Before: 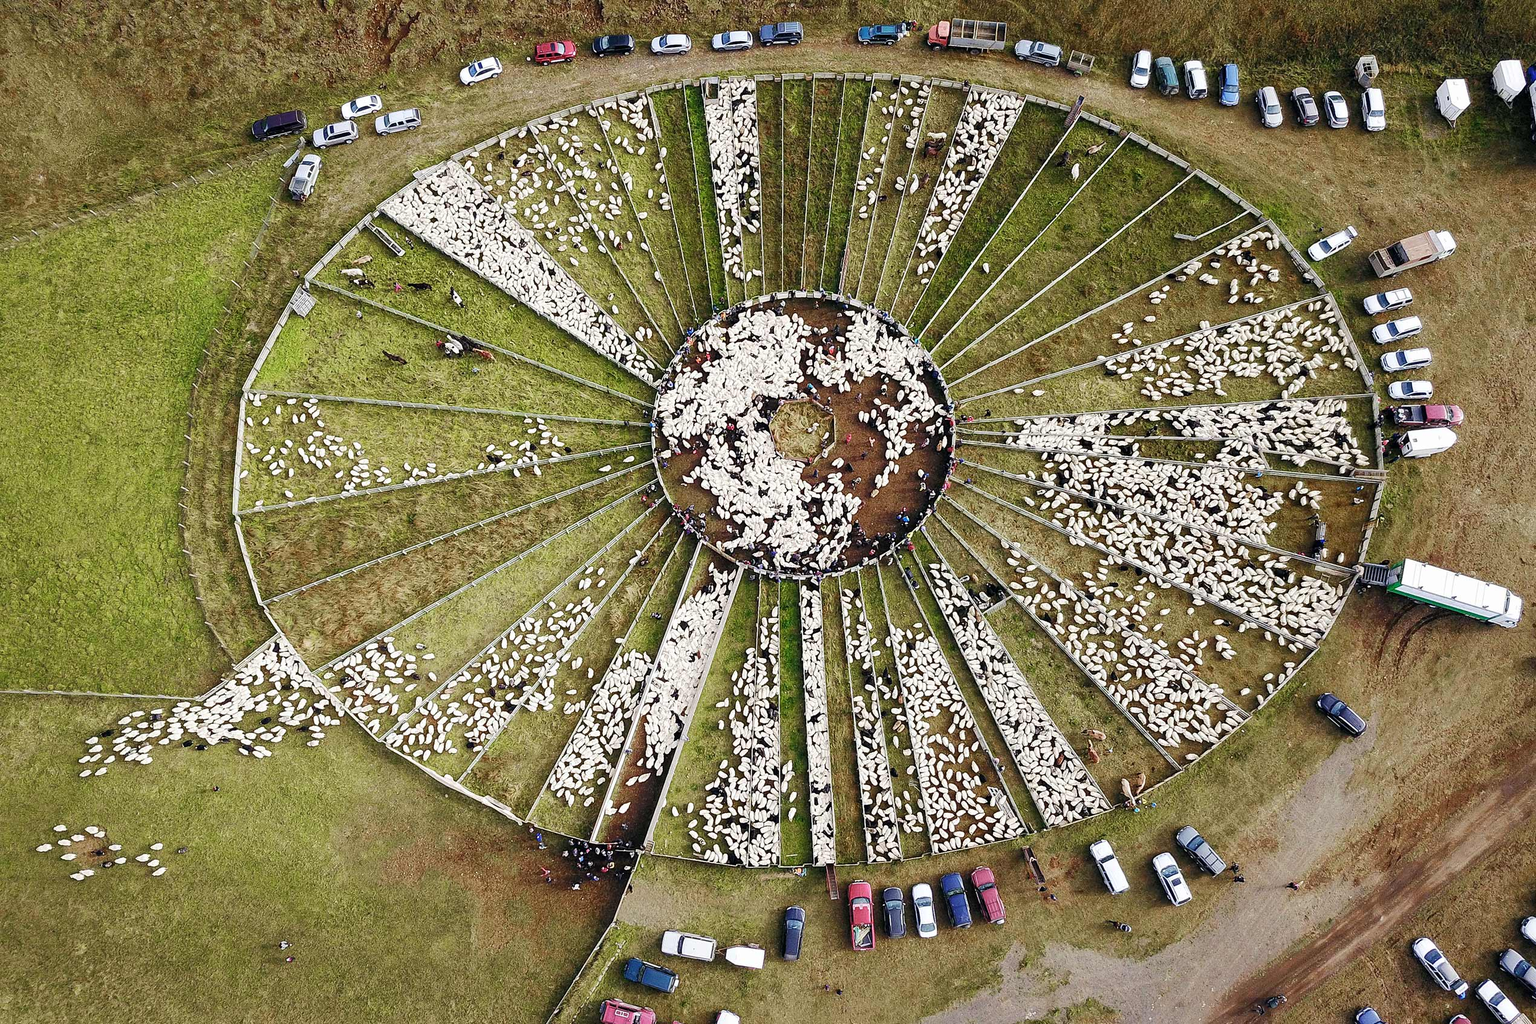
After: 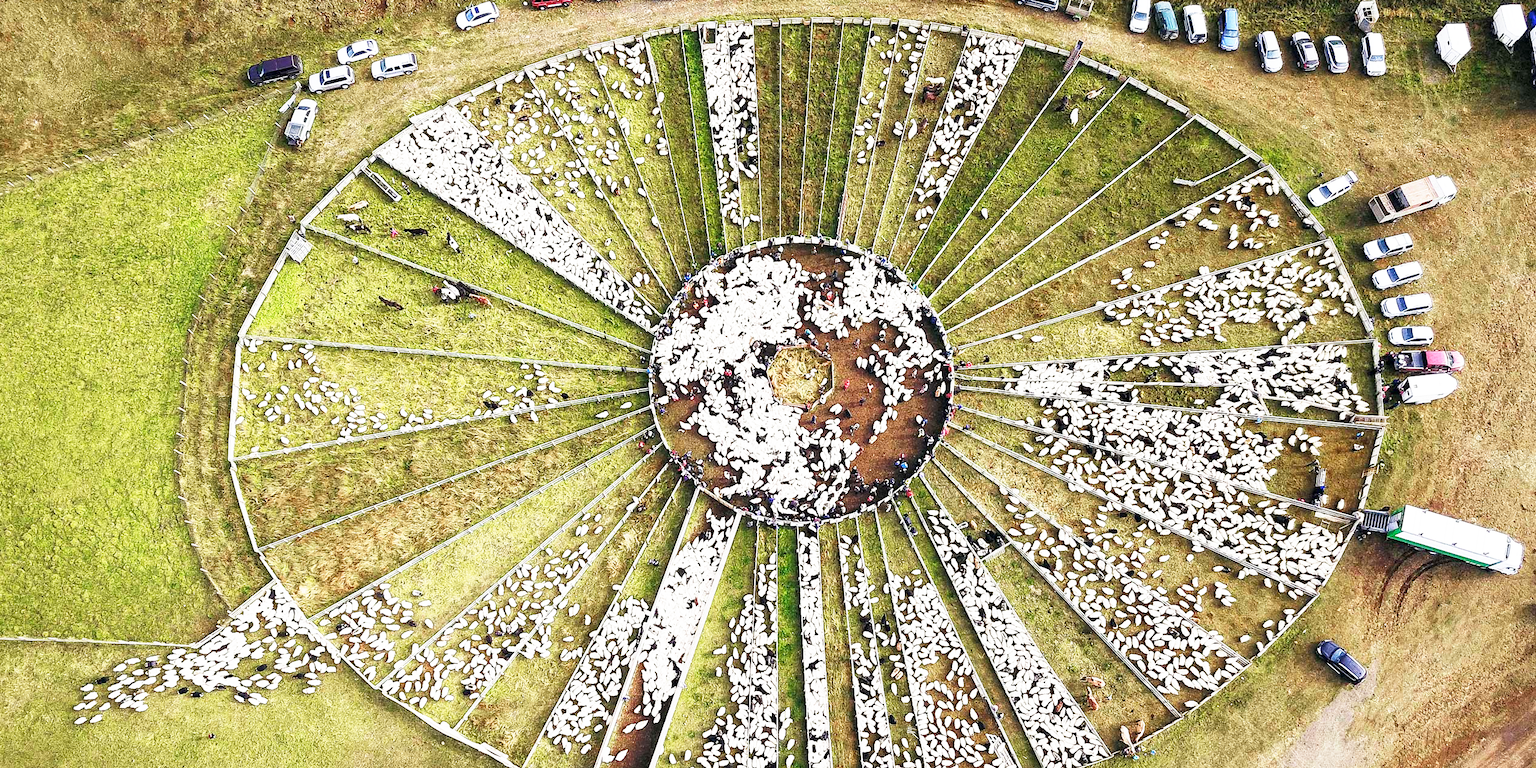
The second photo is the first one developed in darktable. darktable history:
base curve: curves: ch0 [(0, 0) (0.495, 0.917) (1, 1)], preserve colors none
crop: left 0.387%, top 5.469%, bottom 19.809%
